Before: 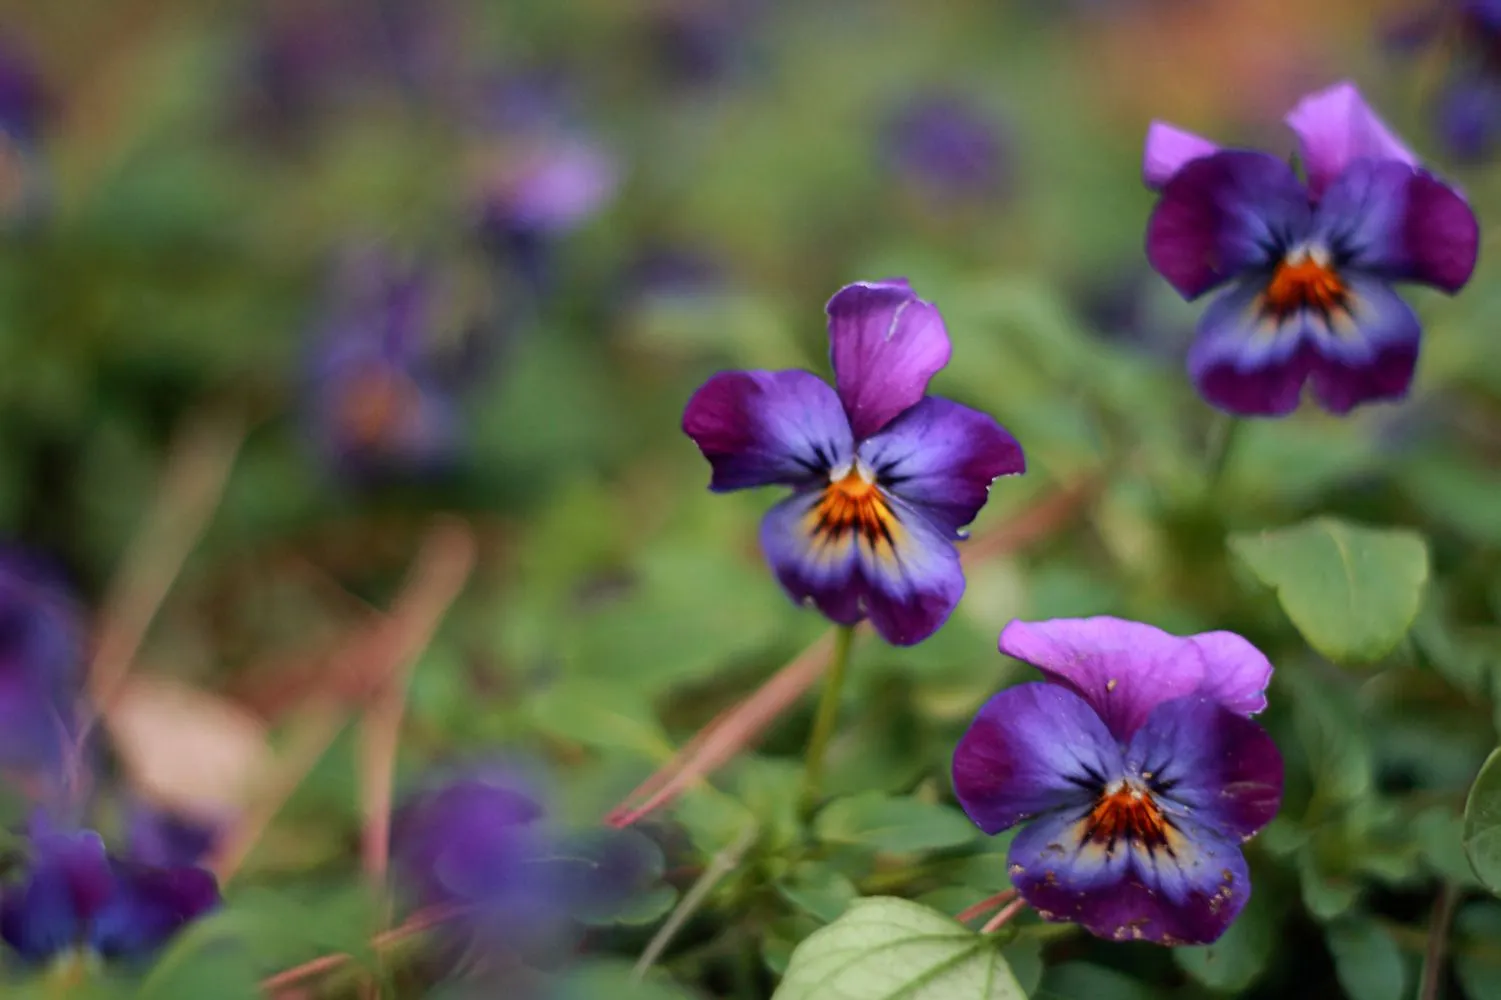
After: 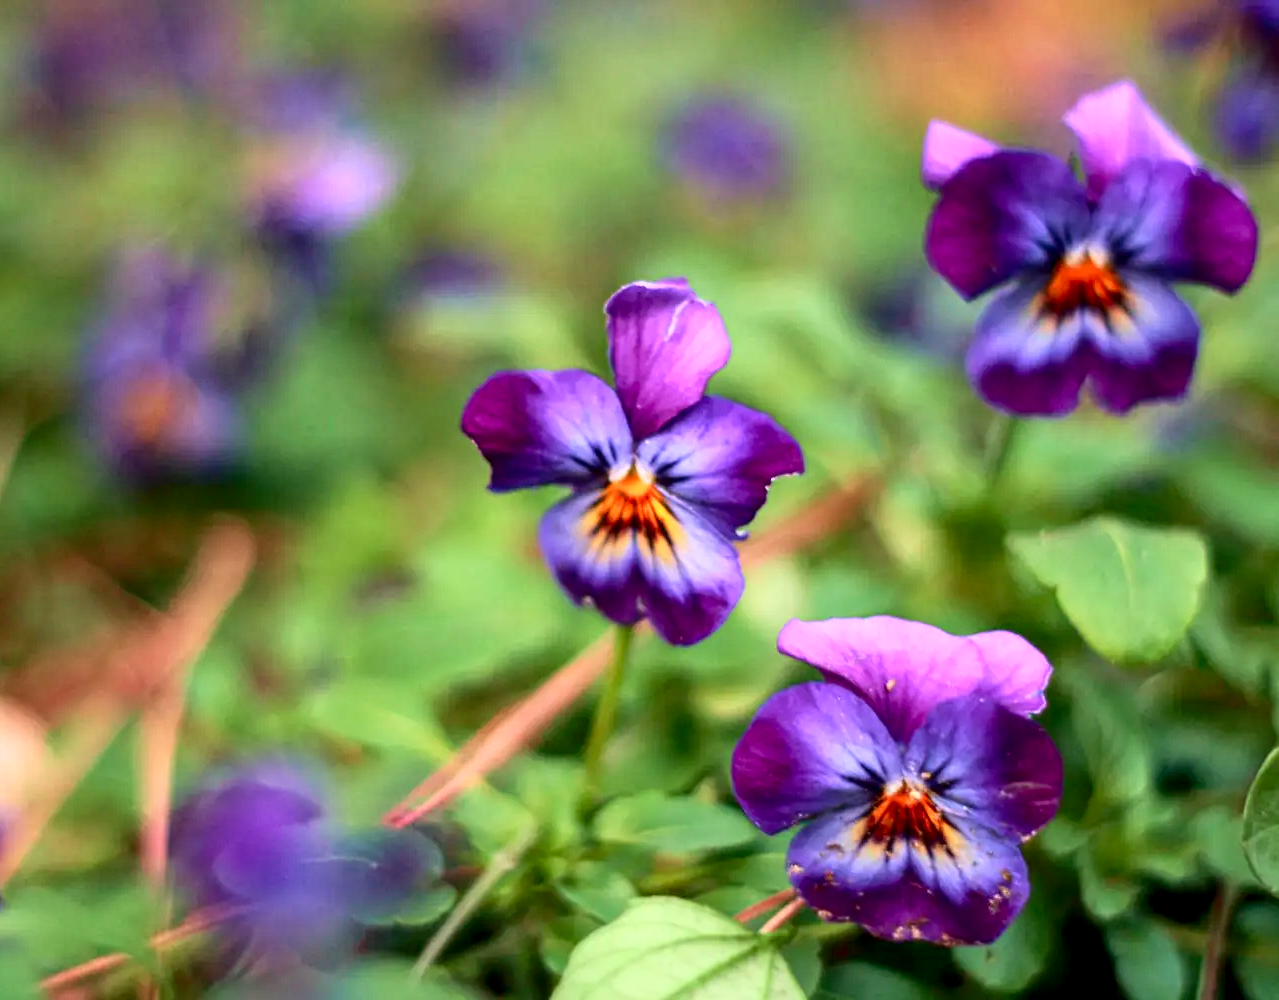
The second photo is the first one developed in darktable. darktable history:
crop and rotate: left 14.743%
exposure: exposure 0.505 EV, compensate highlight preservation false
tone curve: curves: ch0 [(0, 0) (0.091, 0.075) (0.409, 0.457) (0.733, 0.82) (0.844, 0.908) (0.909, 0.942) (1, 0.973)]; ch1 [(0, 0) (0.437, 0.404) (0.5, 0.5) (0.529, 0.556) (0.58, 0.606) (0.616, 0.654) (1, 1)]; ch2 [(0, 0) (0.442, 0.415) (0.5, 0.5) (0.535, 0.557) (0.585, 0.62) (1, 1)], color space Lab, independent channels, preserve colors none
local contrast: detail 130%
